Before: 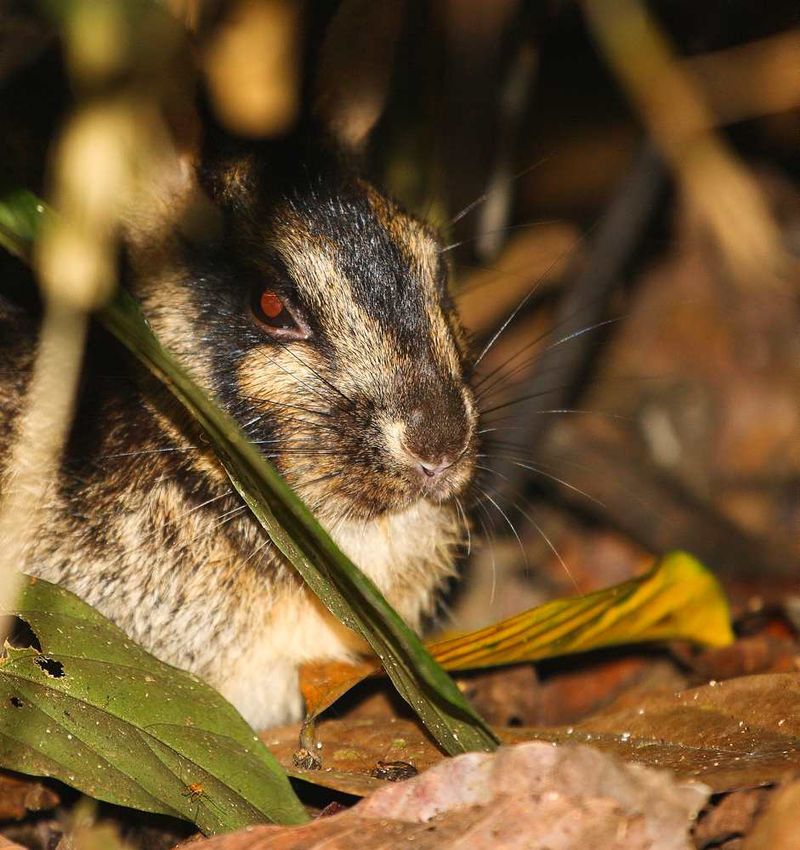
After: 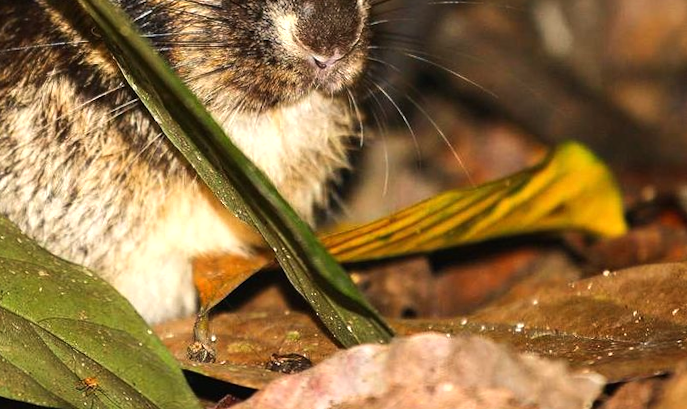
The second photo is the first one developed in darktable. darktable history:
crop and rotate: left 13.306%, top 48.129%, bottom 2.928%
tone equalizer: -8 EV -0.417 EV, -7 EV -0.389 EV, -6 EV -0.333 EV, -5 EV -0.222 EV, -3 EV 0.222 EV, -2 EV 0.333 EV, -1 EV 0.389 EV, +0 EV 0.417 EV, edges refinement/feathering 500, mask exposure compensation -1.57 EV, preserve details no
rotate and perspective: rotation -0.45°, automatic cropping original format, crop left 0.008, crop right 0.992, crop top 0.012, crop bottom 0.988
